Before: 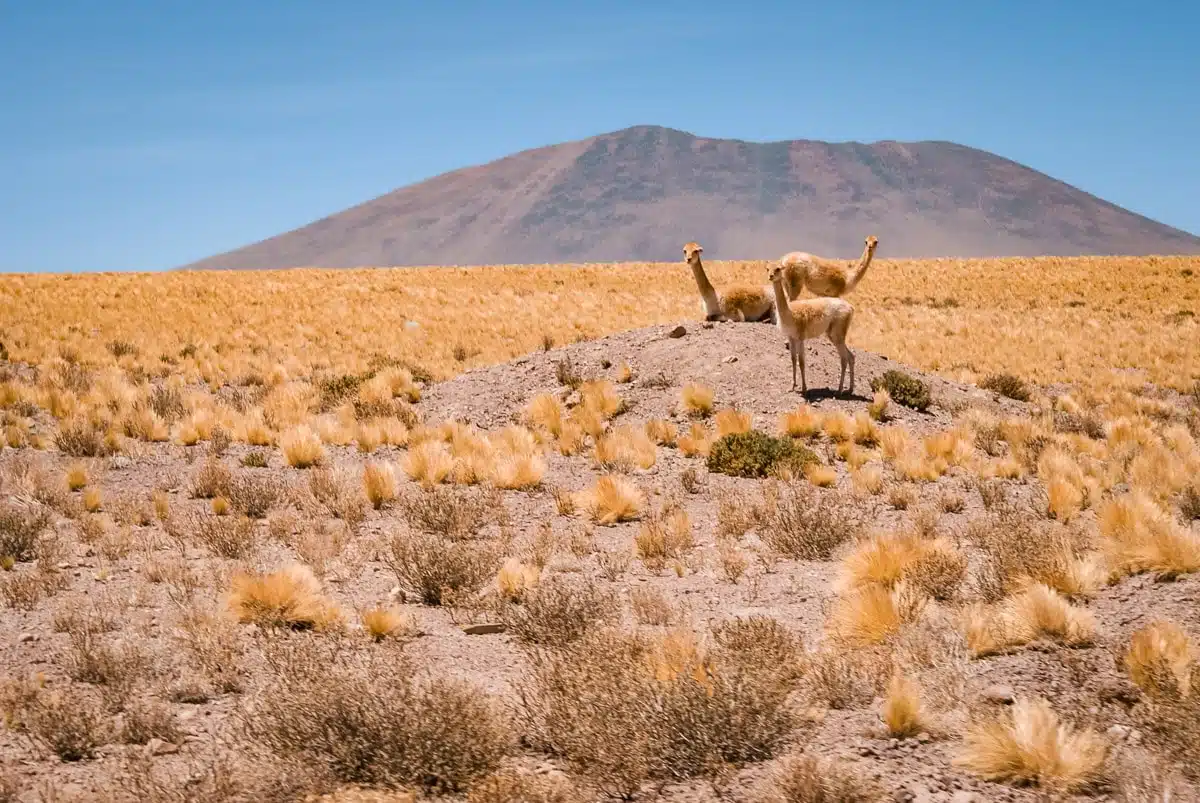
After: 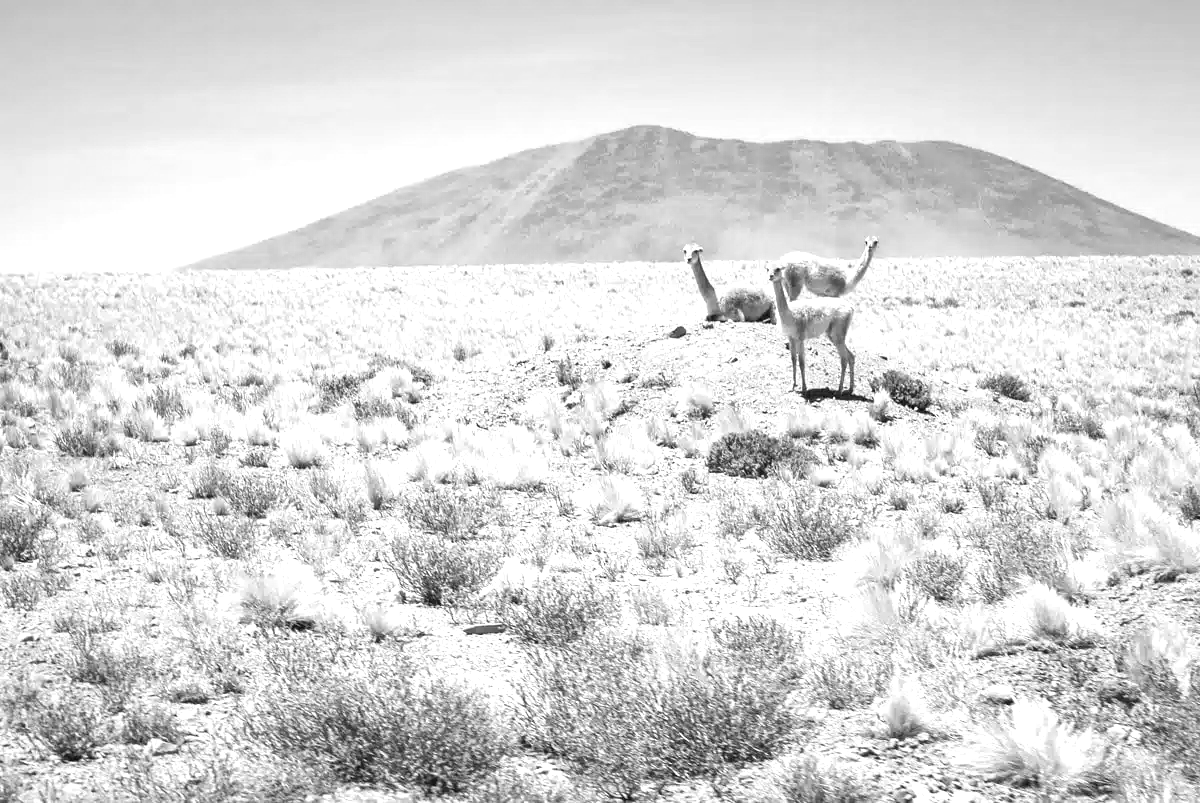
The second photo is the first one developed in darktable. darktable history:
exposure: exposure 1.137 EV, compensate highlight preservation false
monochrome: a 1.94, b -0.638
